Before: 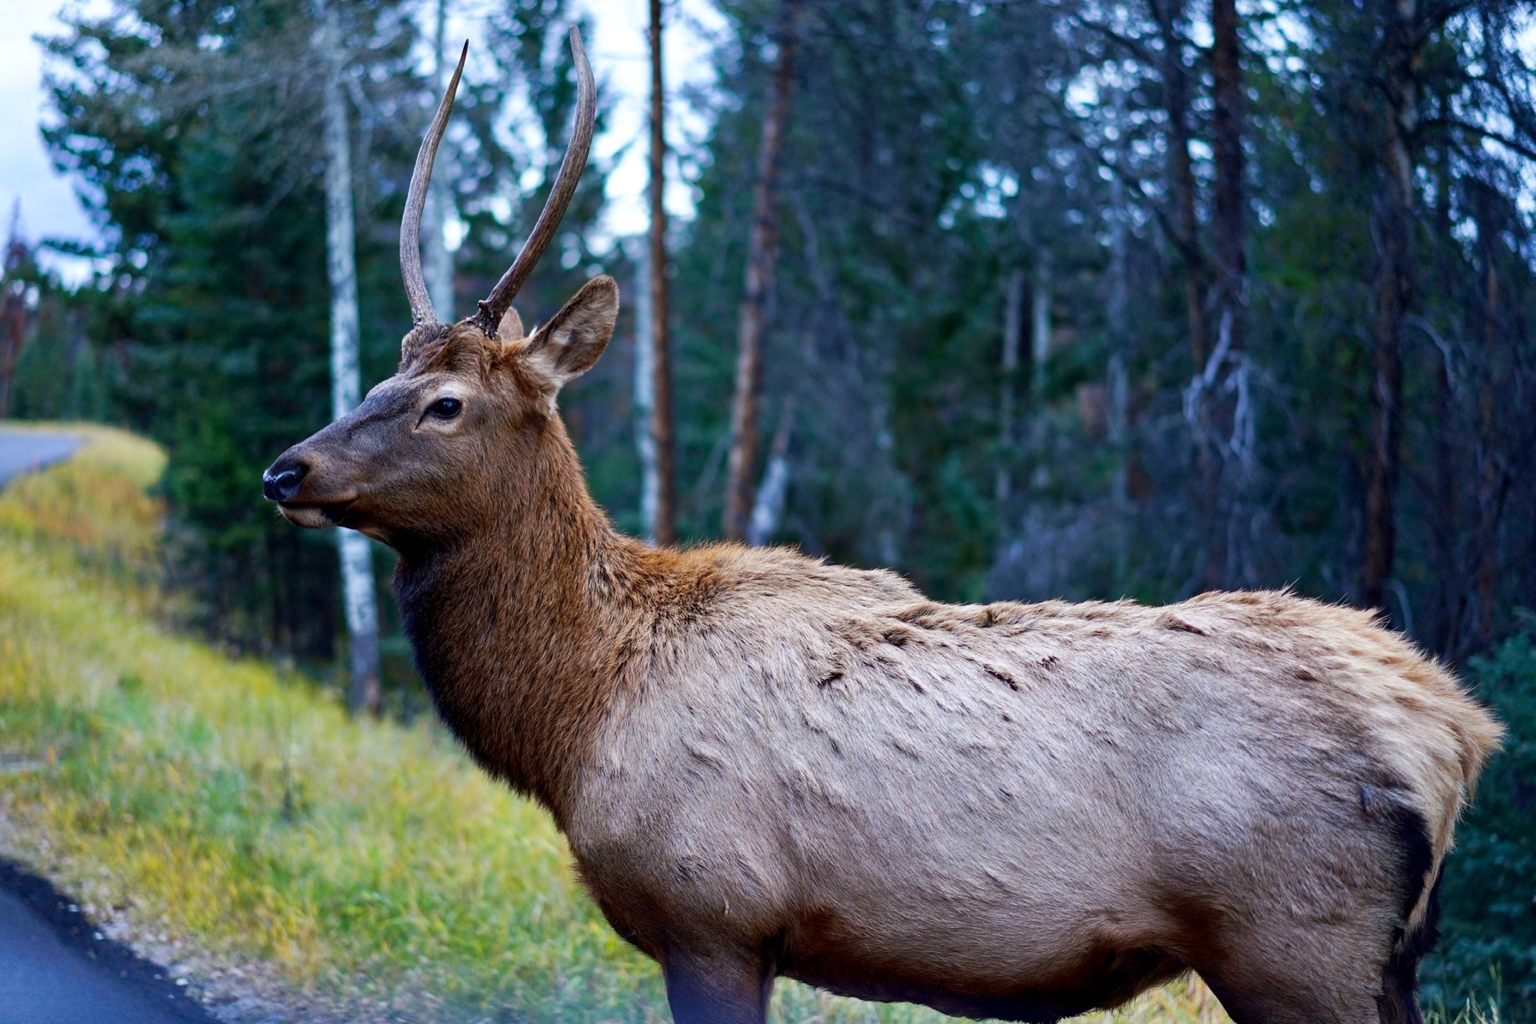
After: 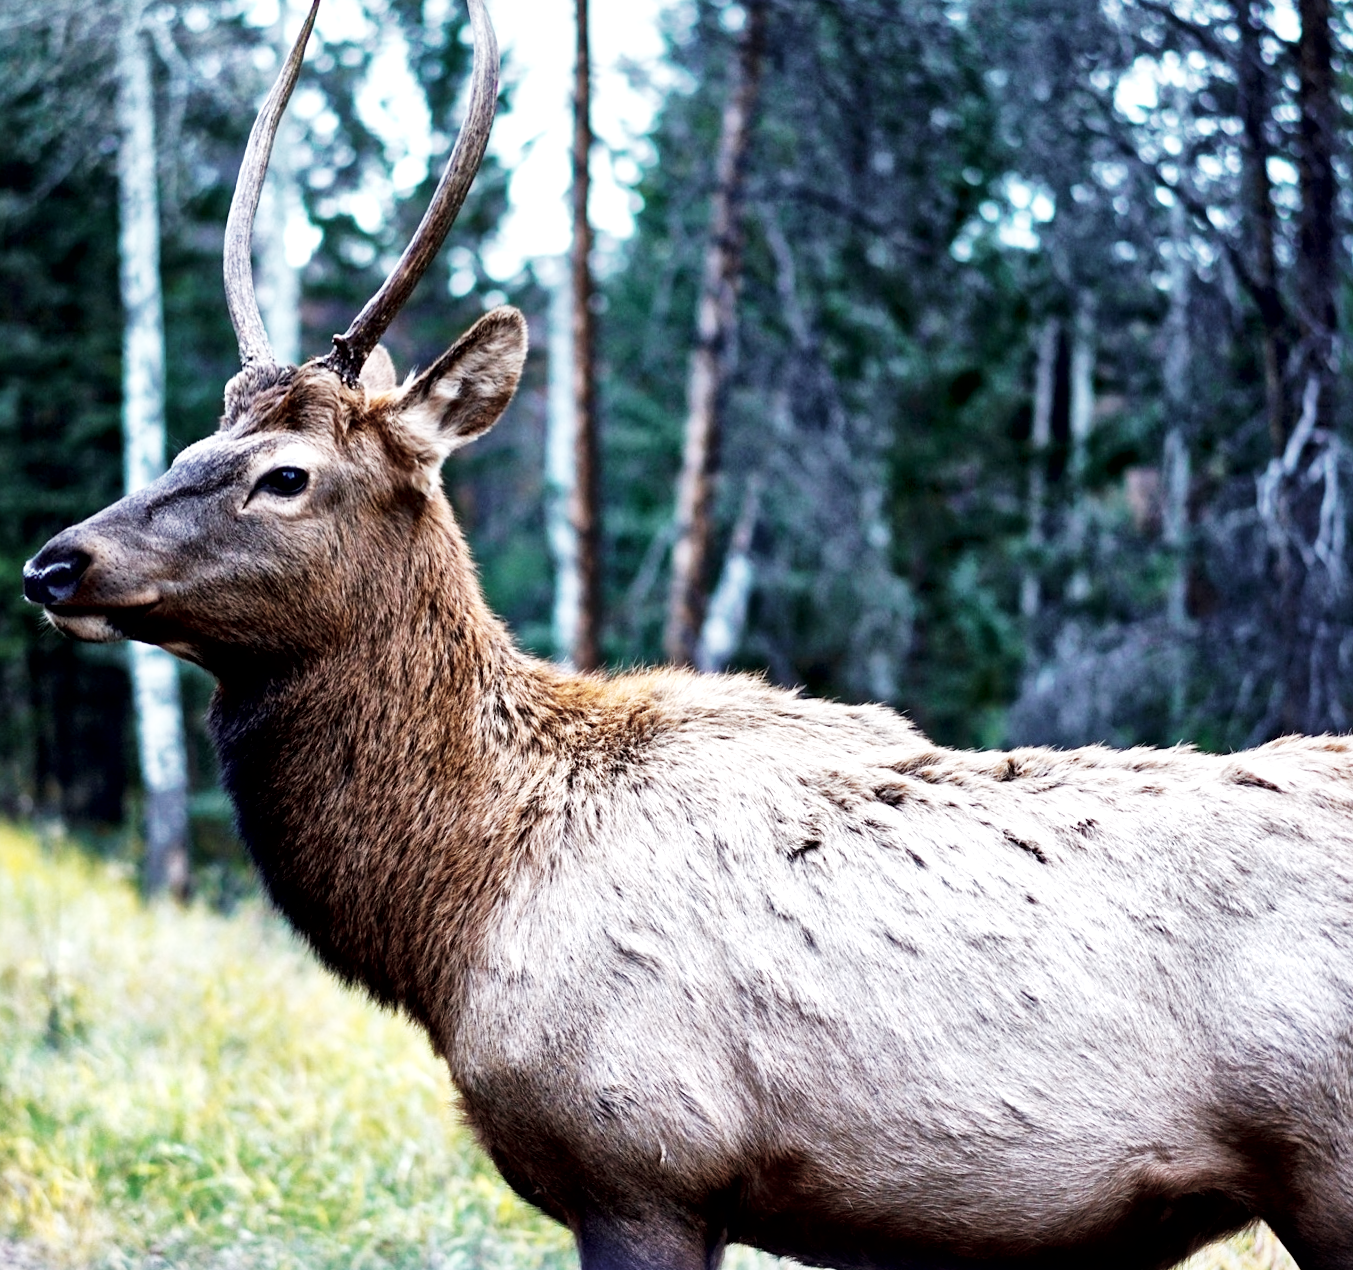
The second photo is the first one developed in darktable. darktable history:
crop and rotate: left 17.732%, right 15.423%
rotate and perspective: rotation 0.679°, lens shift (horizontal) 0.136, crop left 0.009, crop right 0.991, crop top 0.078, crop bottom 0.95
base curve: curves: ch0 [(0, 0) (0.007, 0.004) (0.027, 0.03) (0.046, 0.07) (0.207, 0.54) (0.442, 0.872) (0.673, 0.972) (1, 1)], preserve colors none
local contrast: mode bilateral grid, contrast 20, coarseness 50, detail 161%, midtone range 0.2
color correction: saturation 0.5
